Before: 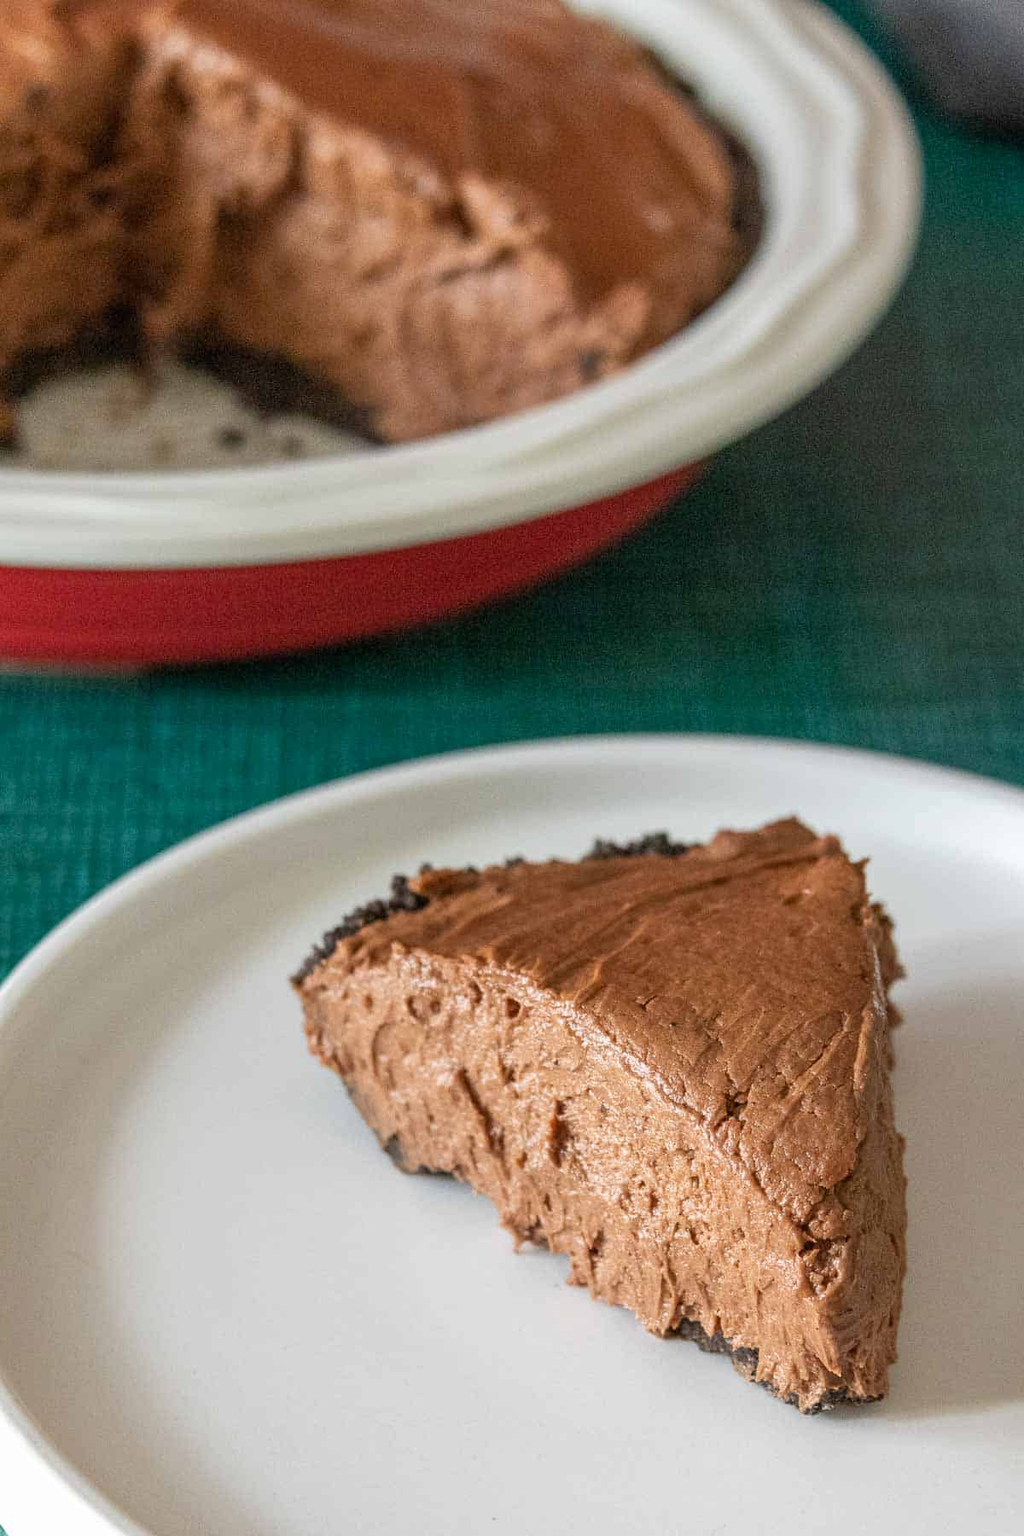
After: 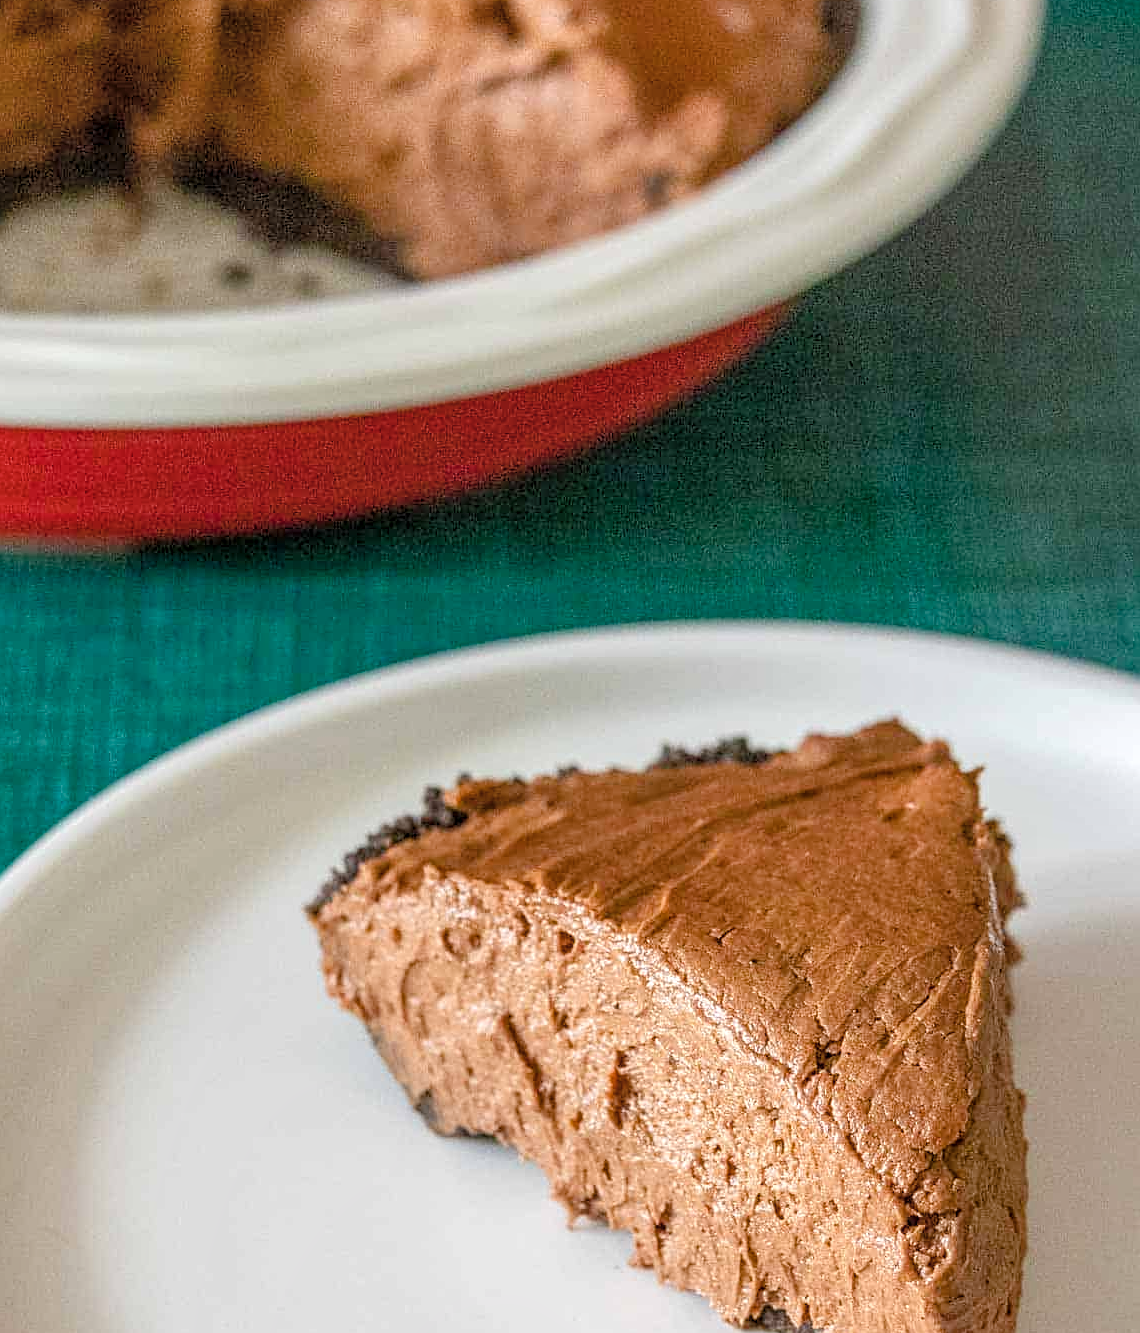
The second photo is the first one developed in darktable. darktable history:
crop and rotate: left 2.991%, top 13.302%, right 1.981%, bottom 12.636%
color balance rgb: perceptual saturation grading › global saturation 20%, perceptual saturation grading › highlights -25%, perceptual saturation grading › shadows 25%
sharpen: on, module defaults
contrast brightness saturation: brightness 0.13
local contrast: on, module defaults
